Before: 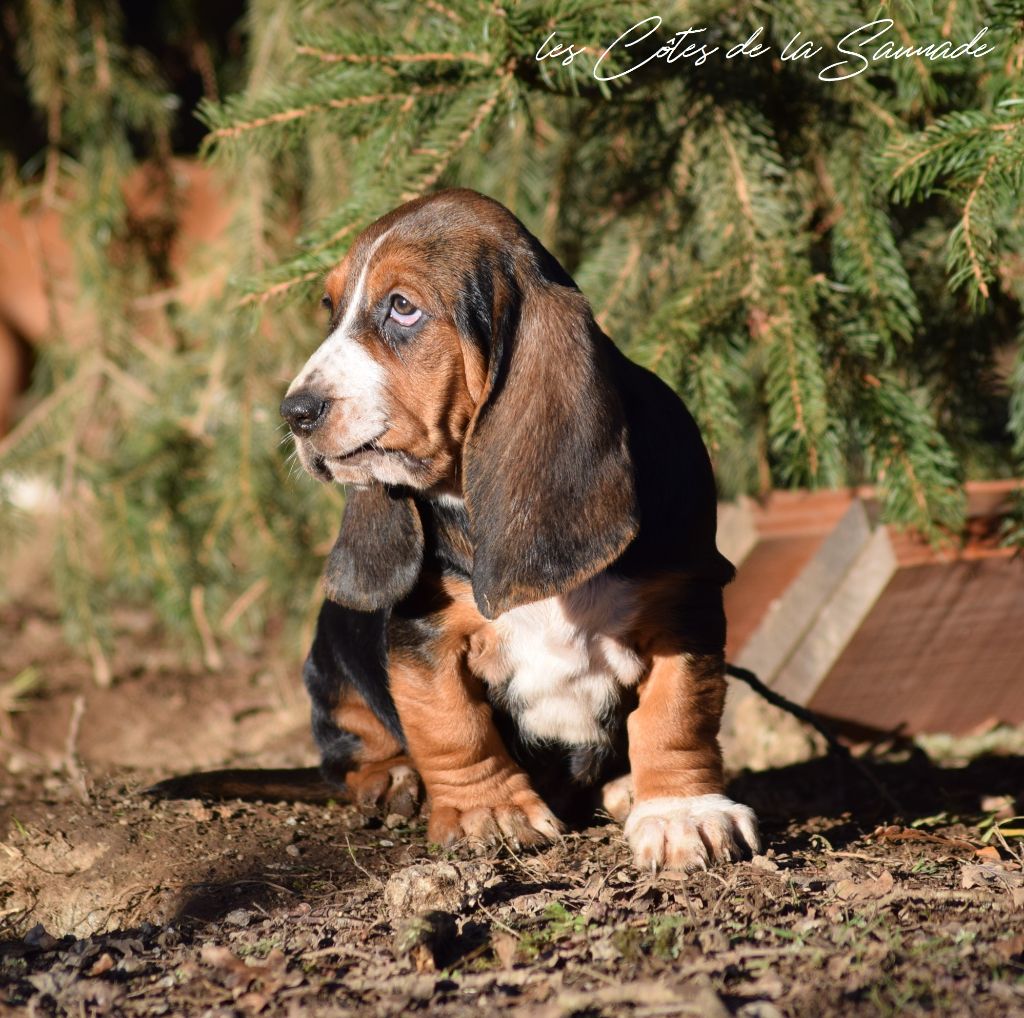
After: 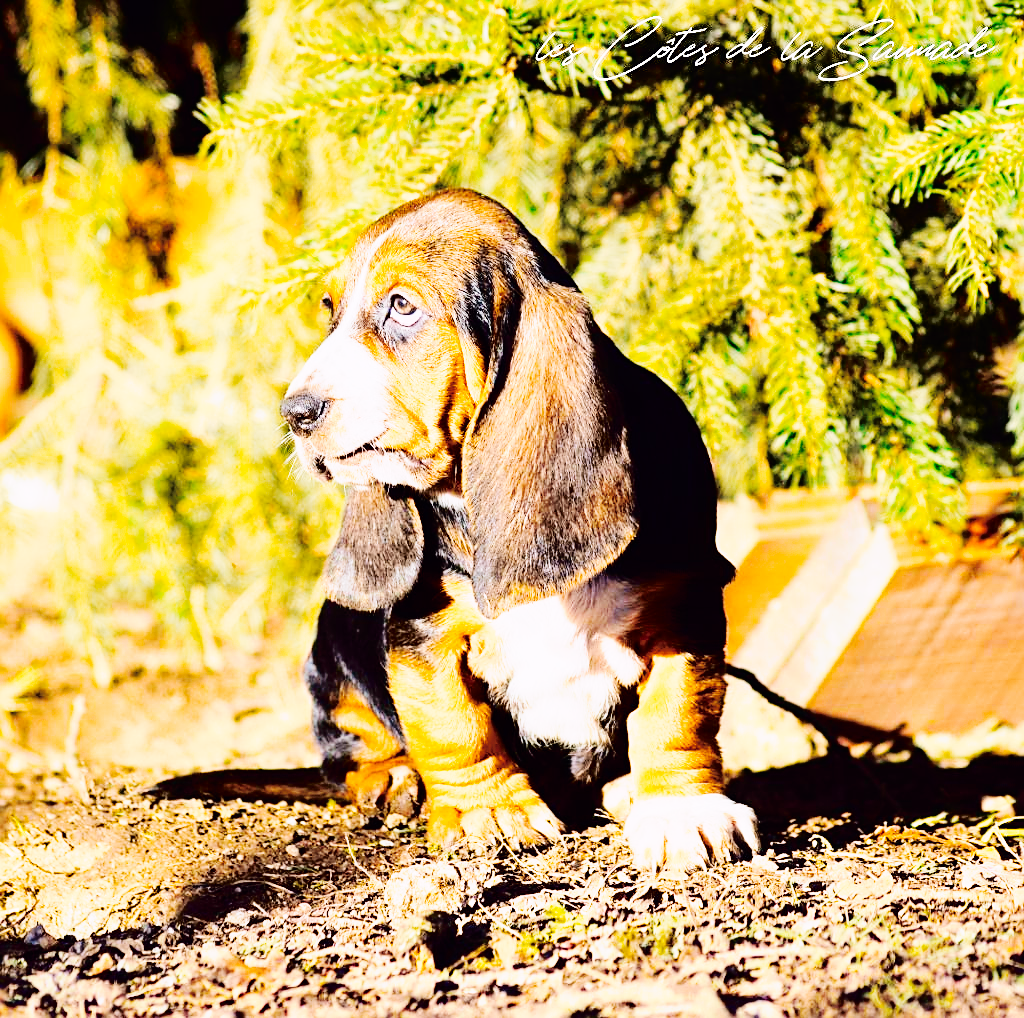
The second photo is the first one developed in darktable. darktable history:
color balance rgb: linear chroma grading › global chroma 15%, perceptual saturation grading › global saturation 30%
sharpen: on, module defaults
tone curve: curves: ch0 [(0, 0) (0.105, 0.044) (0.195, 0.128) (0.283, 0.283) (0.384, 0.404) (0.485, 0.531) (0.635, 0.7) (0.832, 0.858) (1, 0.977)]; ch1 [(0, 0) (0.161, 0.092) (0.35, 0.33) (0.379, 0.401) (0.448, 0.478) (0.498, 0.503) (0.531, 0.537) (0.586, 0.563) (0.687, 0.648) (1, 1)]; ch2 [(0, 0) (0.359, 0.372) (0.437, 0.437) (0.483, 0.484) (0.53, 0.515) (0.556, 0.553) (0.635, 0.589) (1, 1)], color space Lab, independent channels, preserve colors none
base curve: curves: ch0 [(0, 0) (0, 0) (0.002, 0.001) (0.008, 0.003) (0.019, 0.011) (0.037, 0.037) (0.064, 0.11) (0.102, 0.232) (0.152, 0.379) (0.216, 0.524) (0.296, 0.665) (0.394, 0.789) (0.512, 0.881) (0.651, 0.945) (0.813, 0.986) (1, 1)], preserve colors none
exposure: black level correction 0, exposure 0.877 EV, compensate exposure bias true, compensate highlight preservation false
